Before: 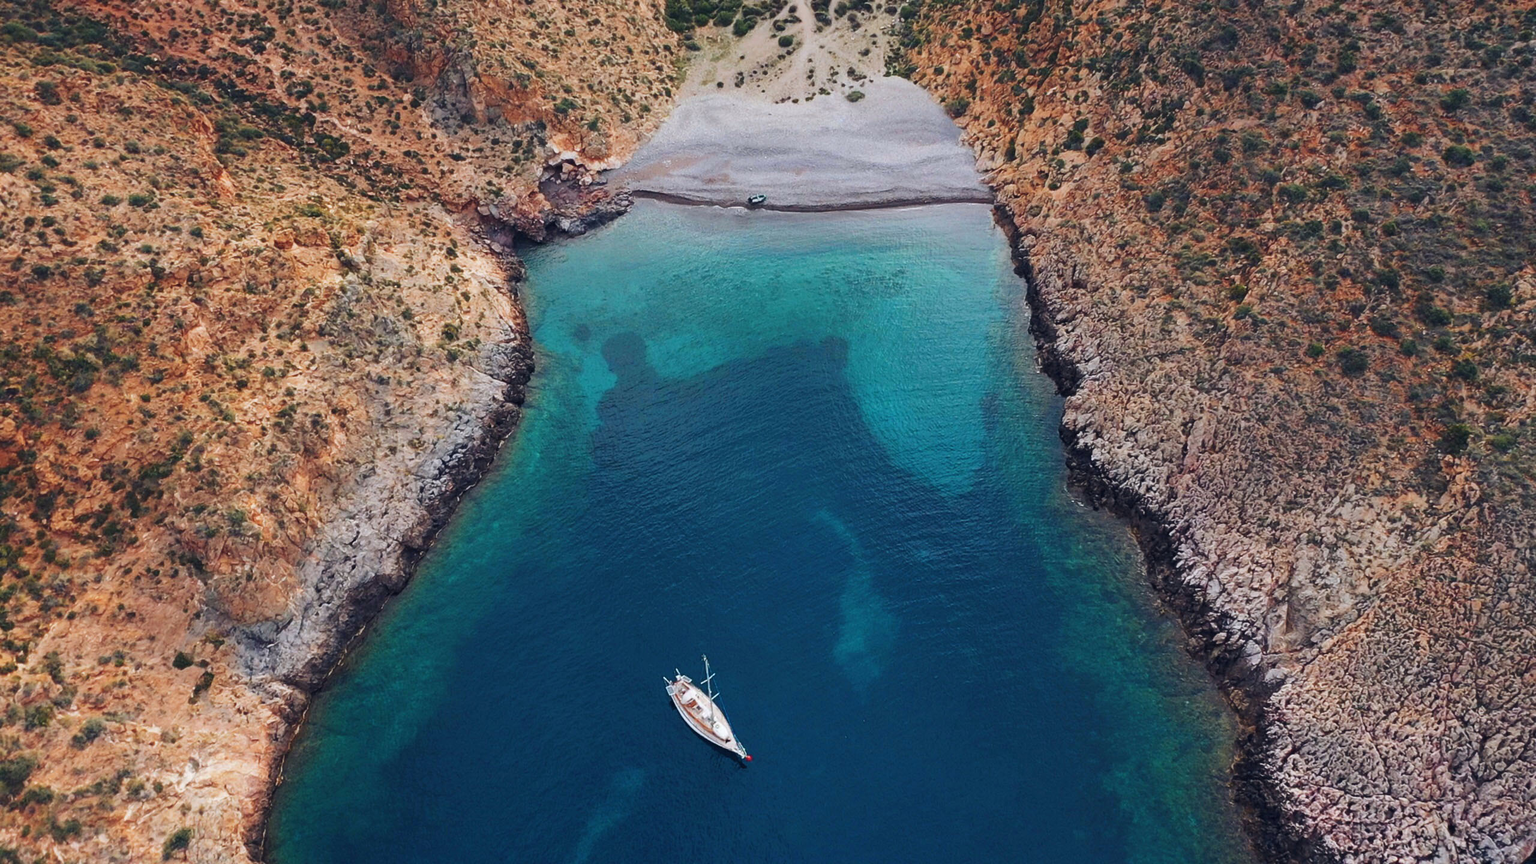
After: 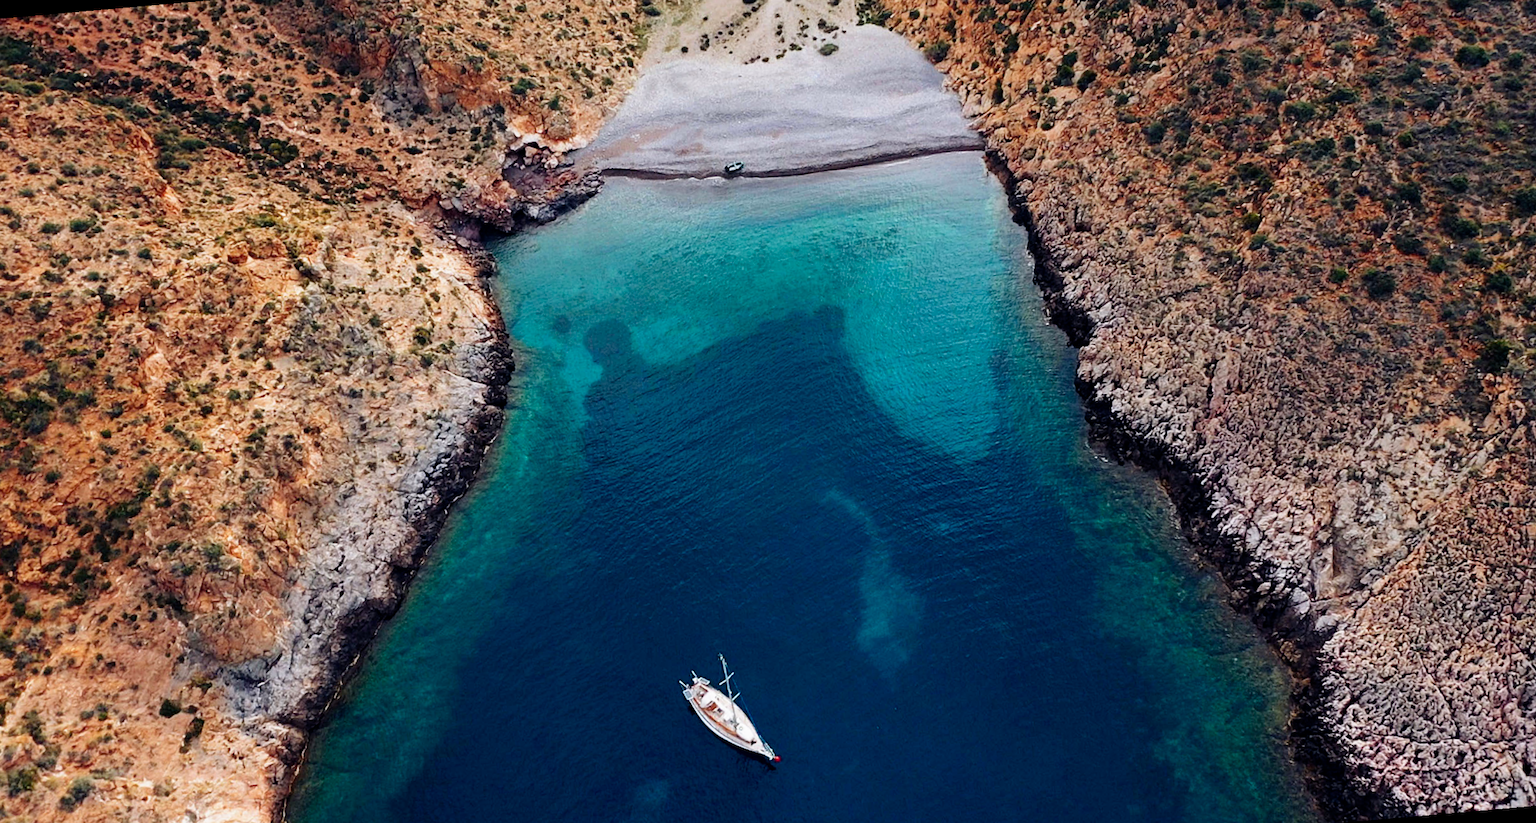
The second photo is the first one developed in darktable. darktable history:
filmic rgb: black relative exposure -8.7 EV, white relative exposure 2.7 EV, threshold 3 EV, target black luminance 0%, hardness 6.25, latitude 75%, contrast 1.325, highlights saturation mix -5%, preserve chrominance no, color science v5 (2021), iterations of high-quality reconstruction 0, enable highlight reconstruction true
rotate and perspective: rotation -5°, crop left 0.05, crop right 0.952, crop top 0.11, crop bottom 0.89
